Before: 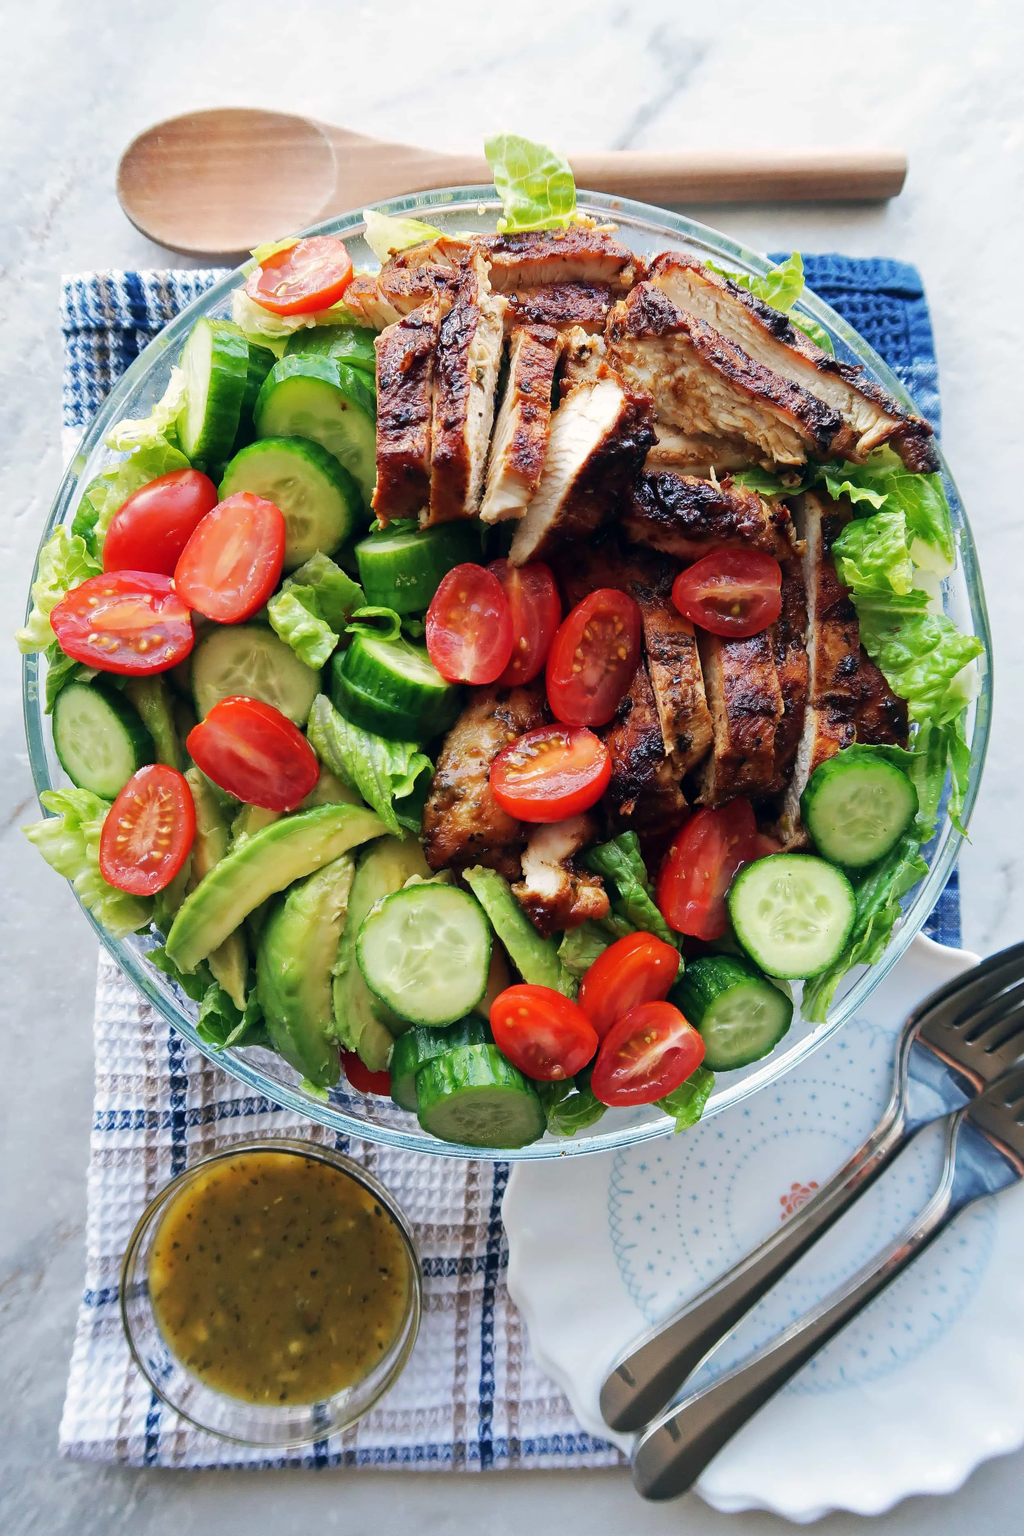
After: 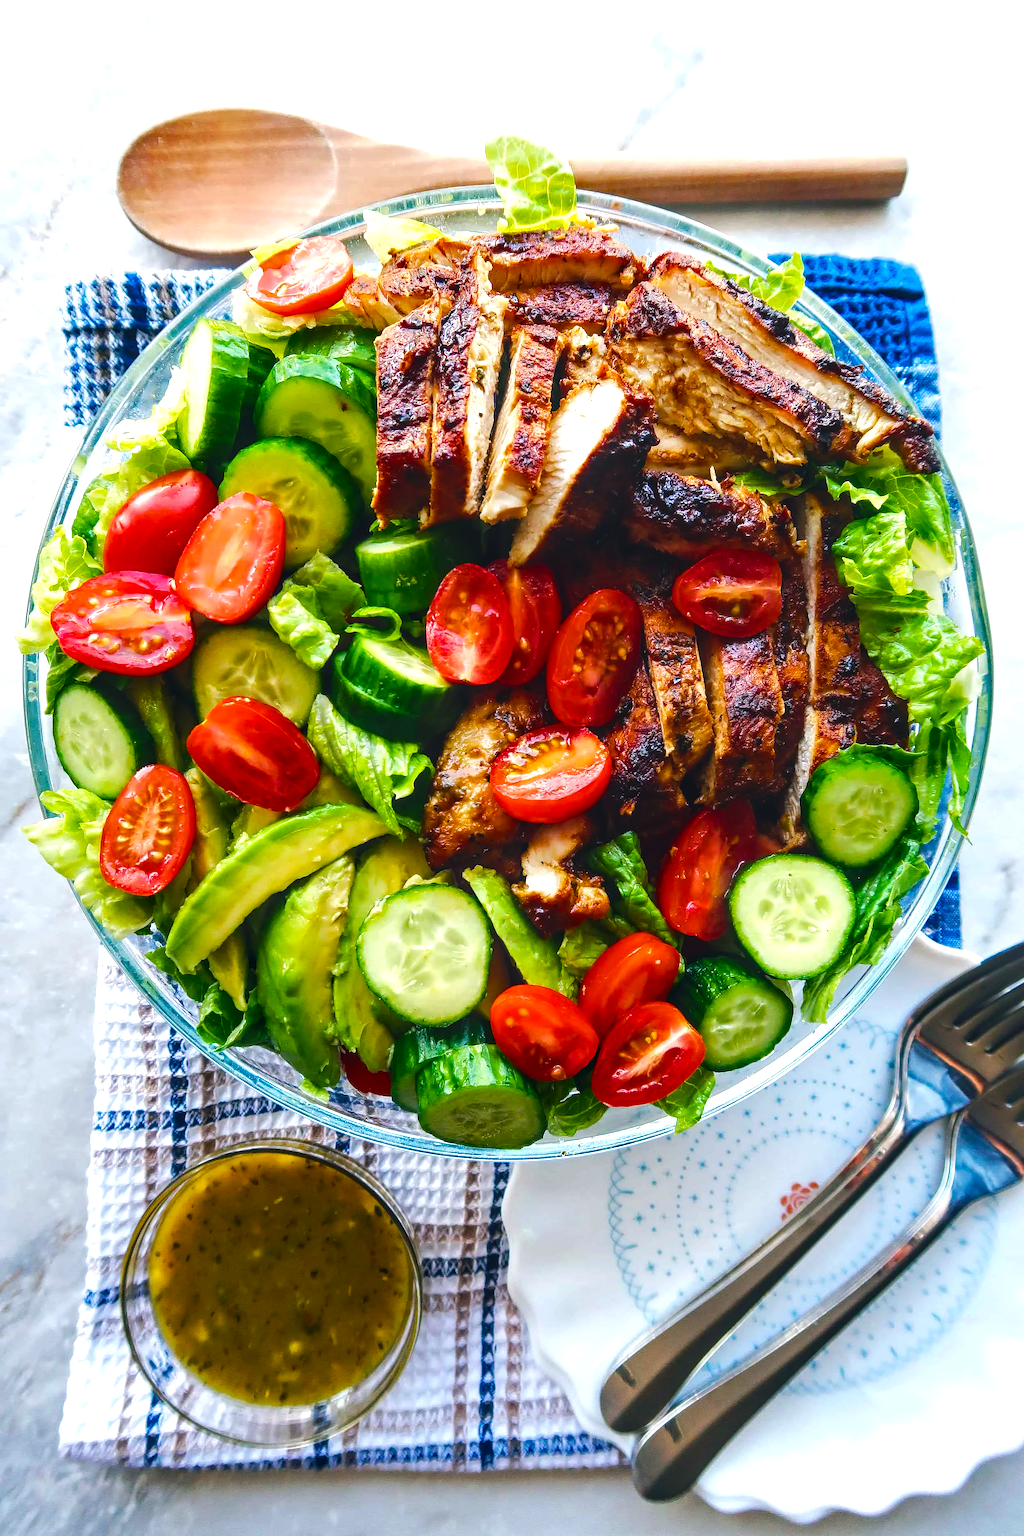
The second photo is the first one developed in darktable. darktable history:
exposure: black level correction -0.014, exposure -0.193 EV, compensate highlight preservation false
color balance rgb: global offset › luminance -0.37%, perceptual saturation grading › highlights -17.77%, perceptual saturation grading › mid-tones 33.1%, perceptual saturation grading › shadows 50.52%, perceptual brilliance grading › highlights 20%, perceptual brilliance grading › mid-tones 20%, perceptual brilliance grading › shadows -20%, global vibrance 50%
local contrast: detail 130%
